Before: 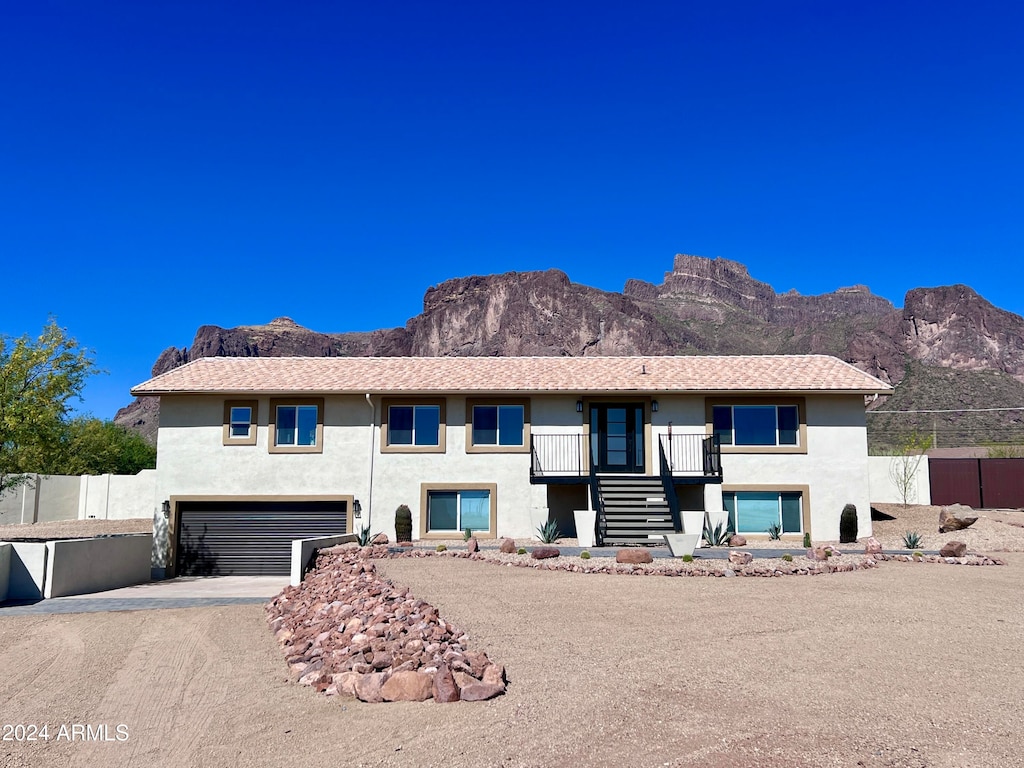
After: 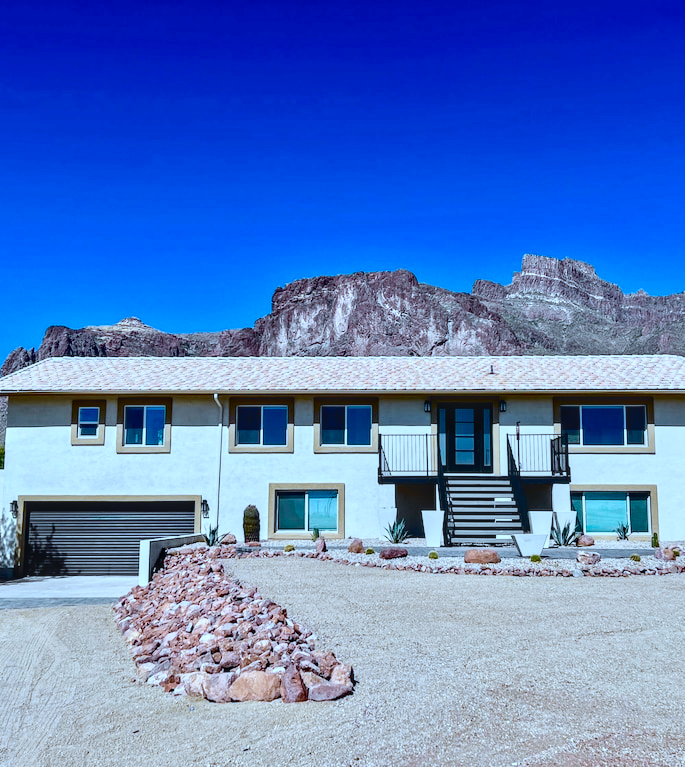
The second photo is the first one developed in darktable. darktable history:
color correction: highlights a* -9.6, highlights b* -21.51
crop and rotate: left 14.916%, right 18.166%
tone curve: curves: ch0 [(0, 0.023) (0.104, 0.058) (0.21, 0.162) (0.469, 0.524) (0.579, 0.65) (0.725, 0.8) (0.858, 0.903) (1, 0.974)]; ch1 [(0, 0) (0.414, 0.395) (0.447, 0.447) (0.502, 0.501) (0.521, 0.512) (0.566, 0.566) (0.618, 0.61) (0.654, 0.642) (1, 1)]; ch2 [(0, 0) (0.369, 0.388) (0.437, 0.453) (0.492, 0.485) (0.524, 0.508) (0.553, 0.566) (0.583, 0.608) (1, 1)], color space Lab, independent channels
tone equalizer: -8 EV -0.001 EV, -7 EV 0.005 EV, -6 EV -0.009 EV, -5 EV 0.017 EV, -4 EV -0.018 EV, -3 EV 0.008 EV, -2 EV -0.076 EV, -1 EV -0.278 EV, +0 EV -0.612 EV
local contrast: detail 130%
color balance rgb: perceptual saturation grading › global saturation 20%, perceptual saturation grading › highlights -50.429%, perceptual saturation grading › shadows 30.048%, perceptual brilliance grading › global brilliance 11.664%, global vibrance 9.517%
